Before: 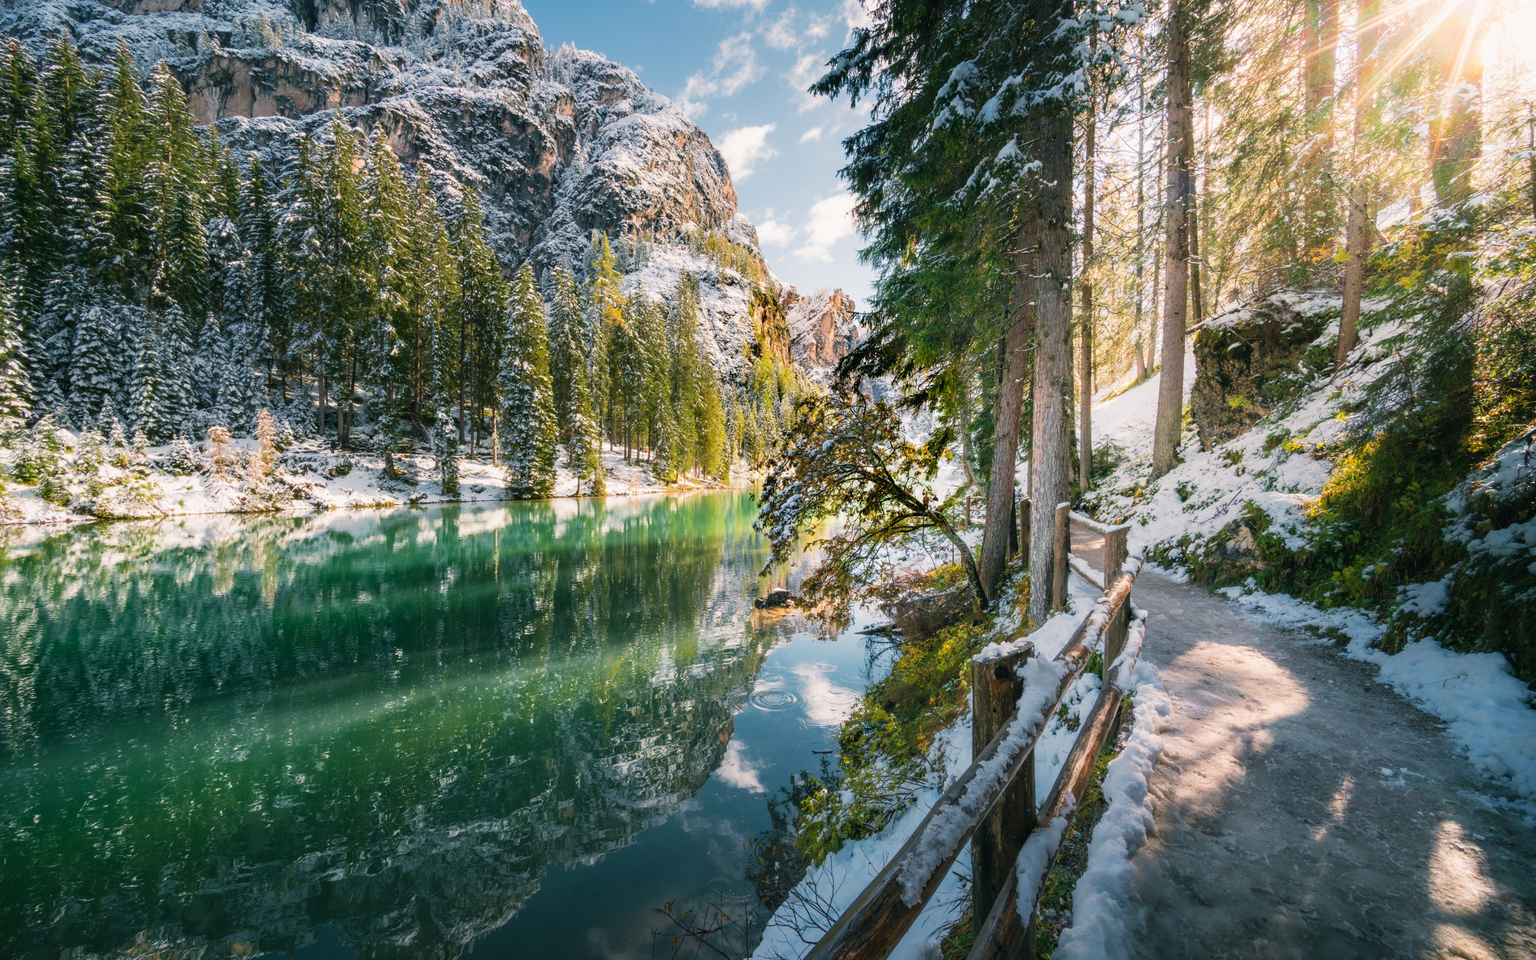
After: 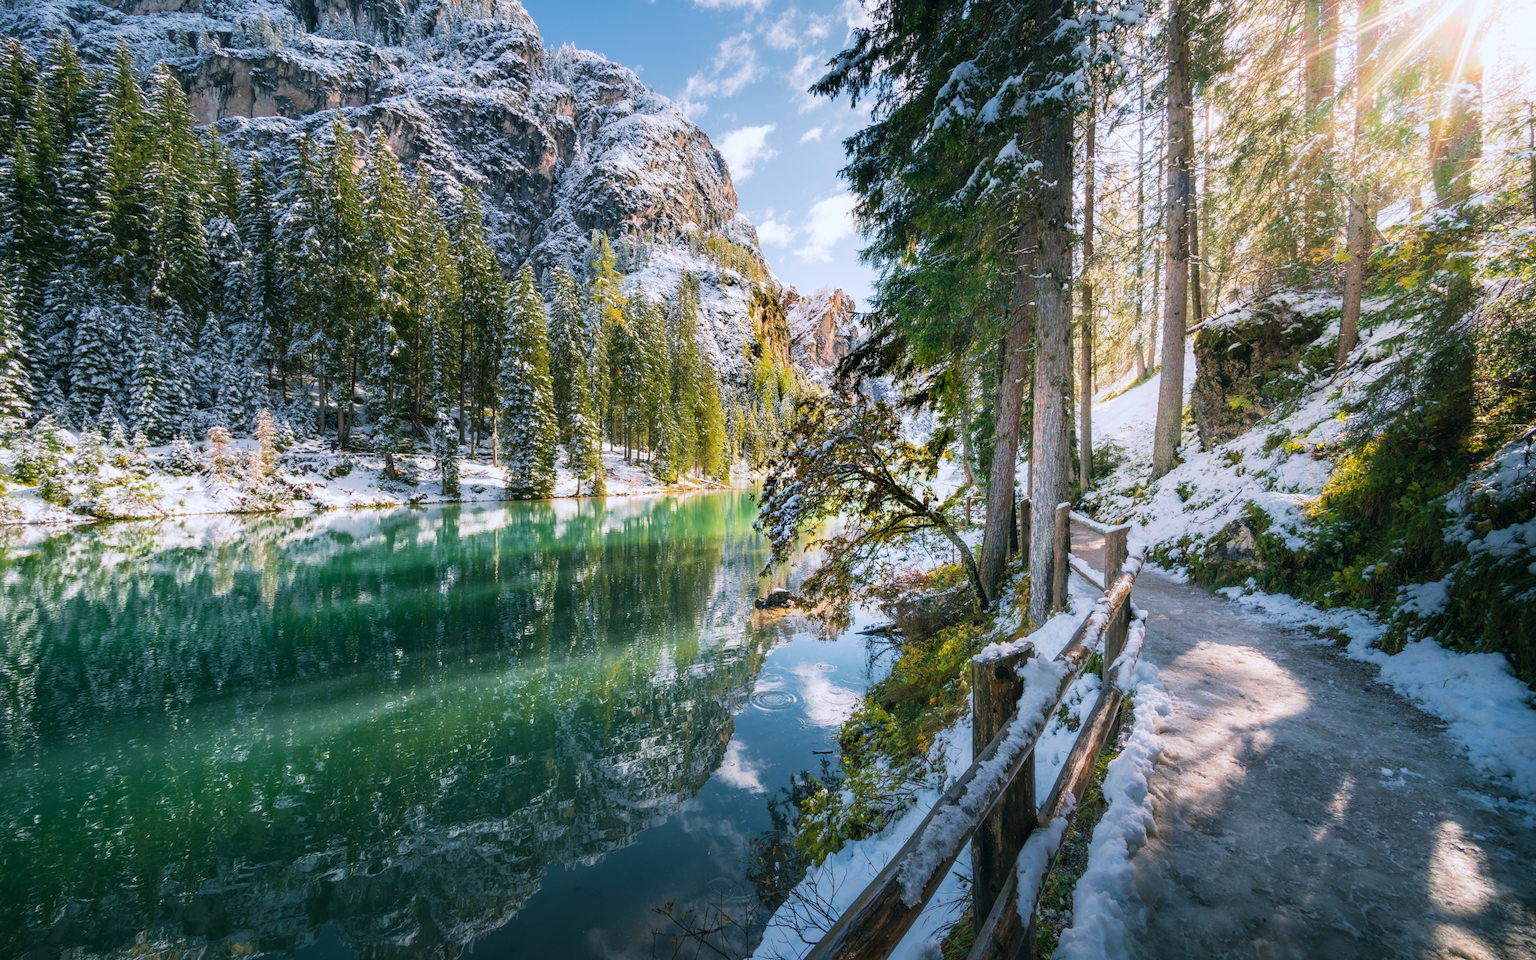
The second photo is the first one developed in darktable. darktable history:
white balance: red 0.954, blue 1.079
local contrast: mode bilateral grid, contrast 10, coarseness 25, detail 110%, midtone range 0.2
